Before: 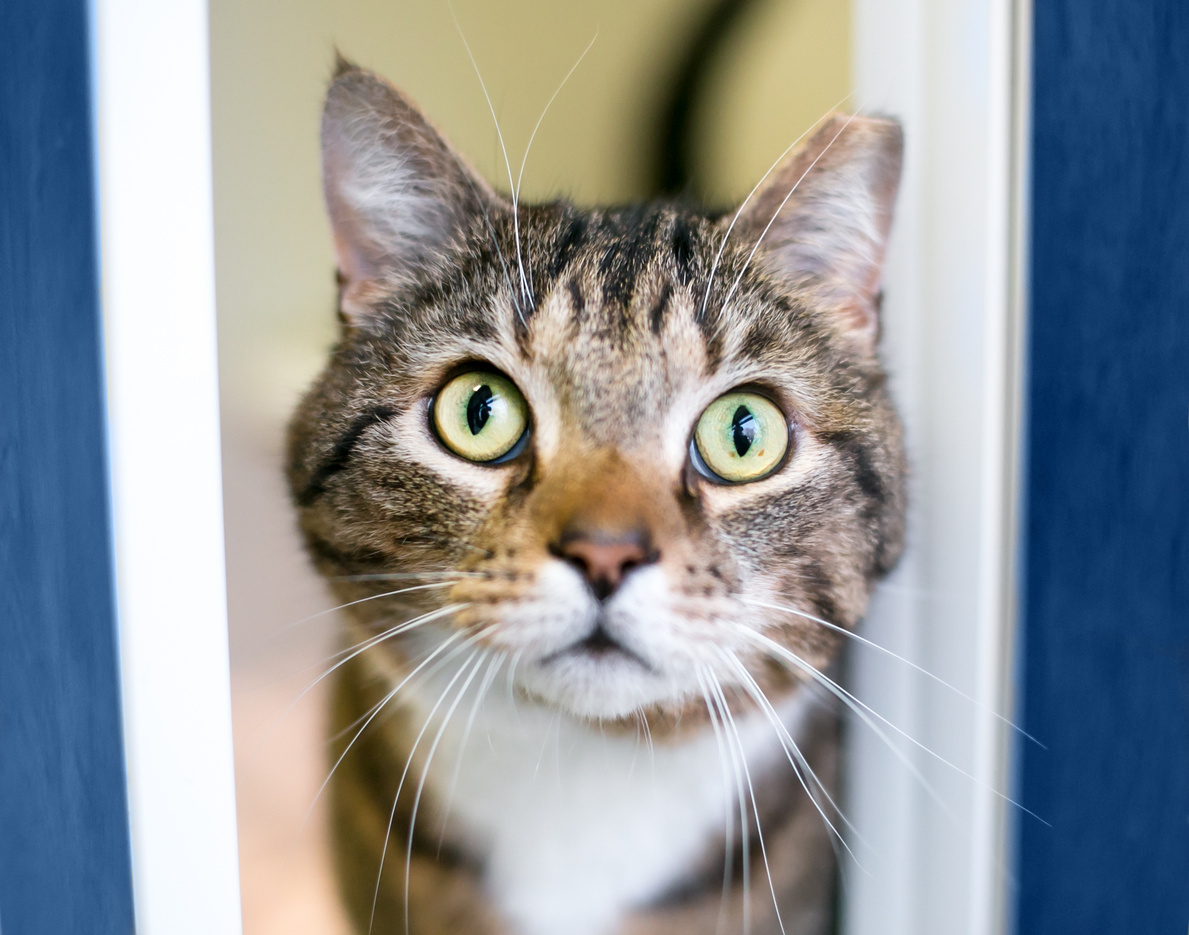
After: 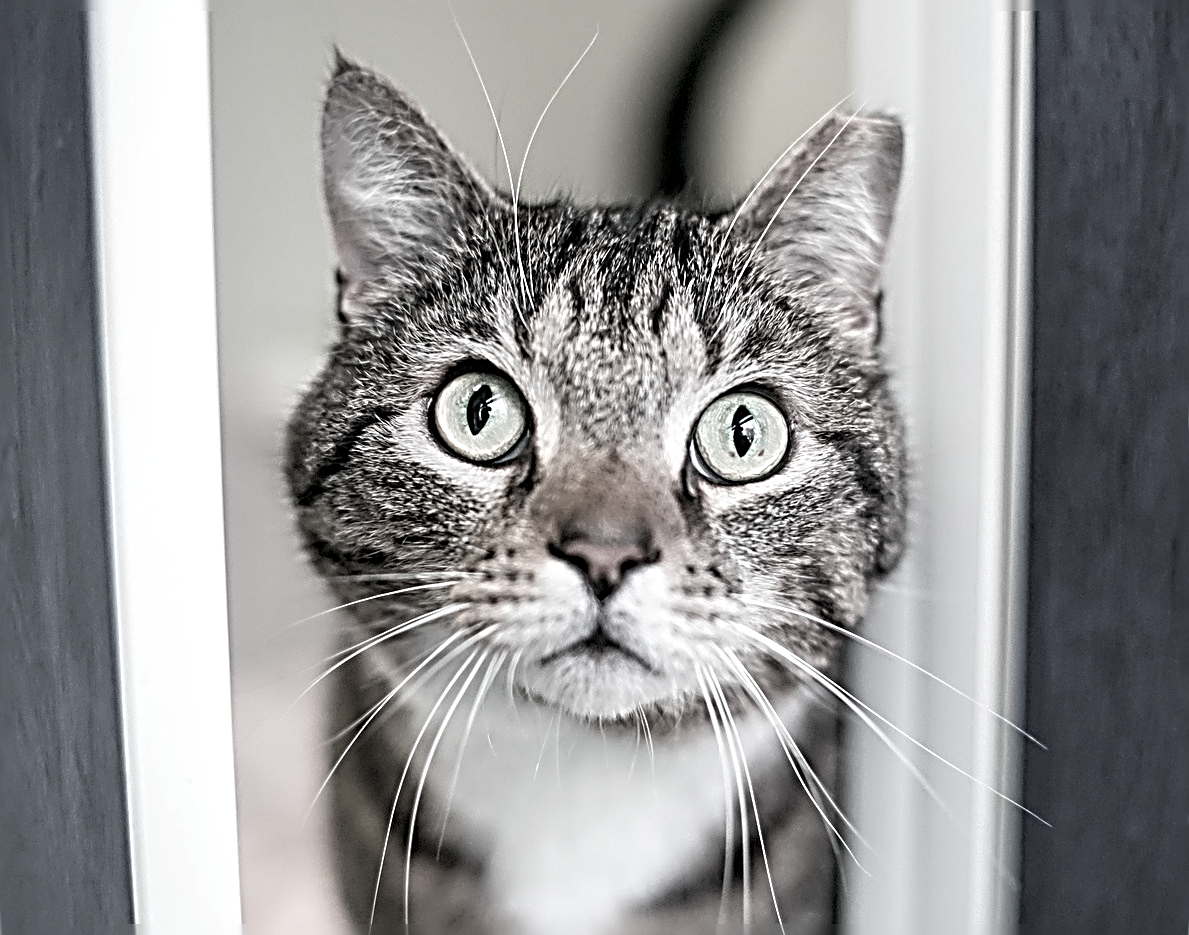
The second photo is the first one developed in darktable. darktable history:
color contrast: green-magenta contrast 0.3, blue-yellow contrast 0.15
local contrast: highlights 55%, shadows 52%, detail 130%, midtone range 0.452
sharpen: radius 4.001, amount 2
